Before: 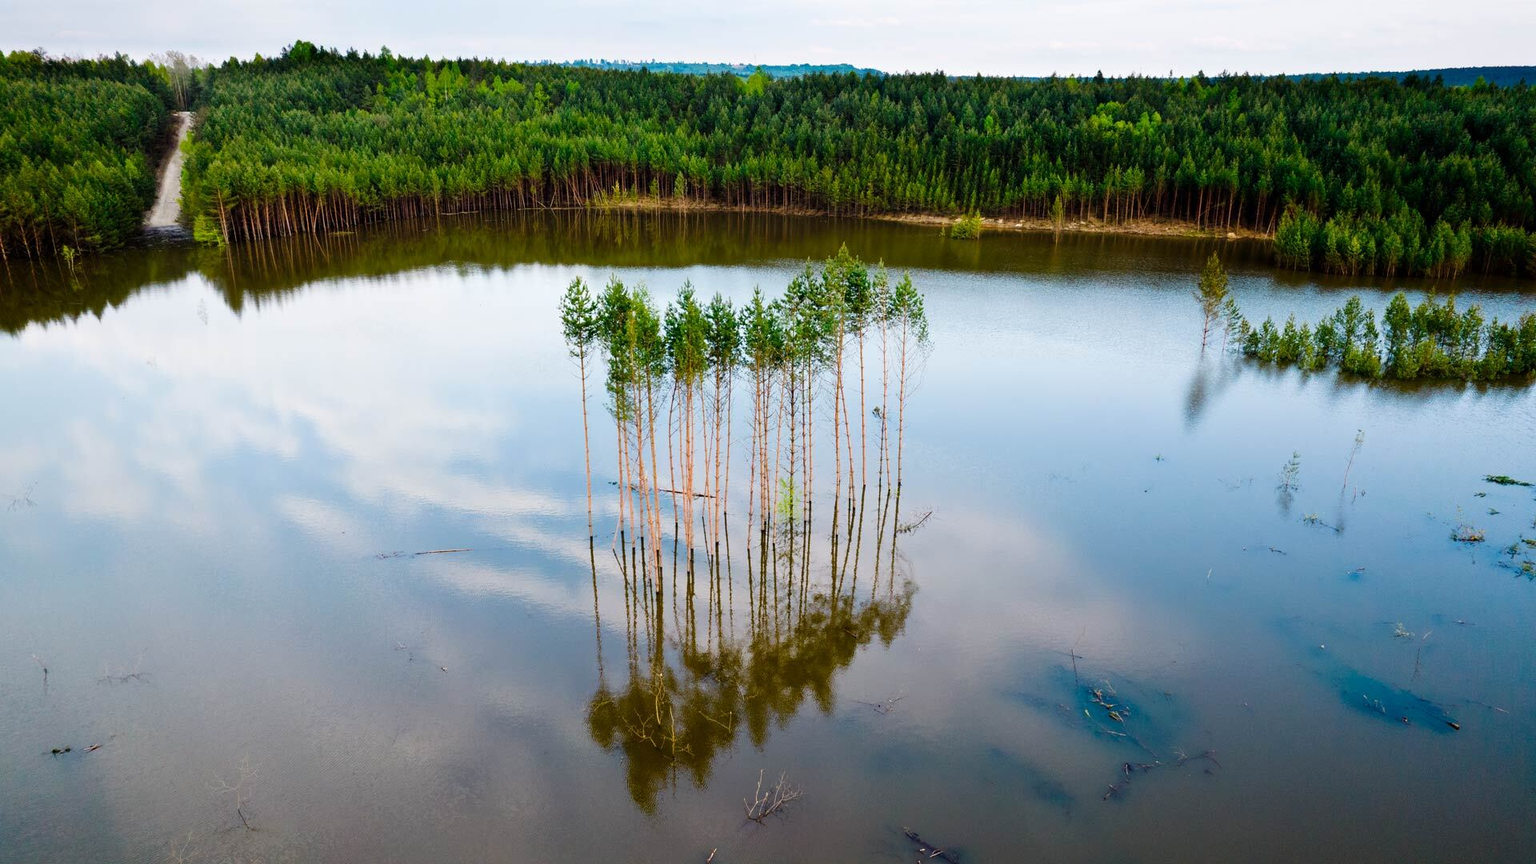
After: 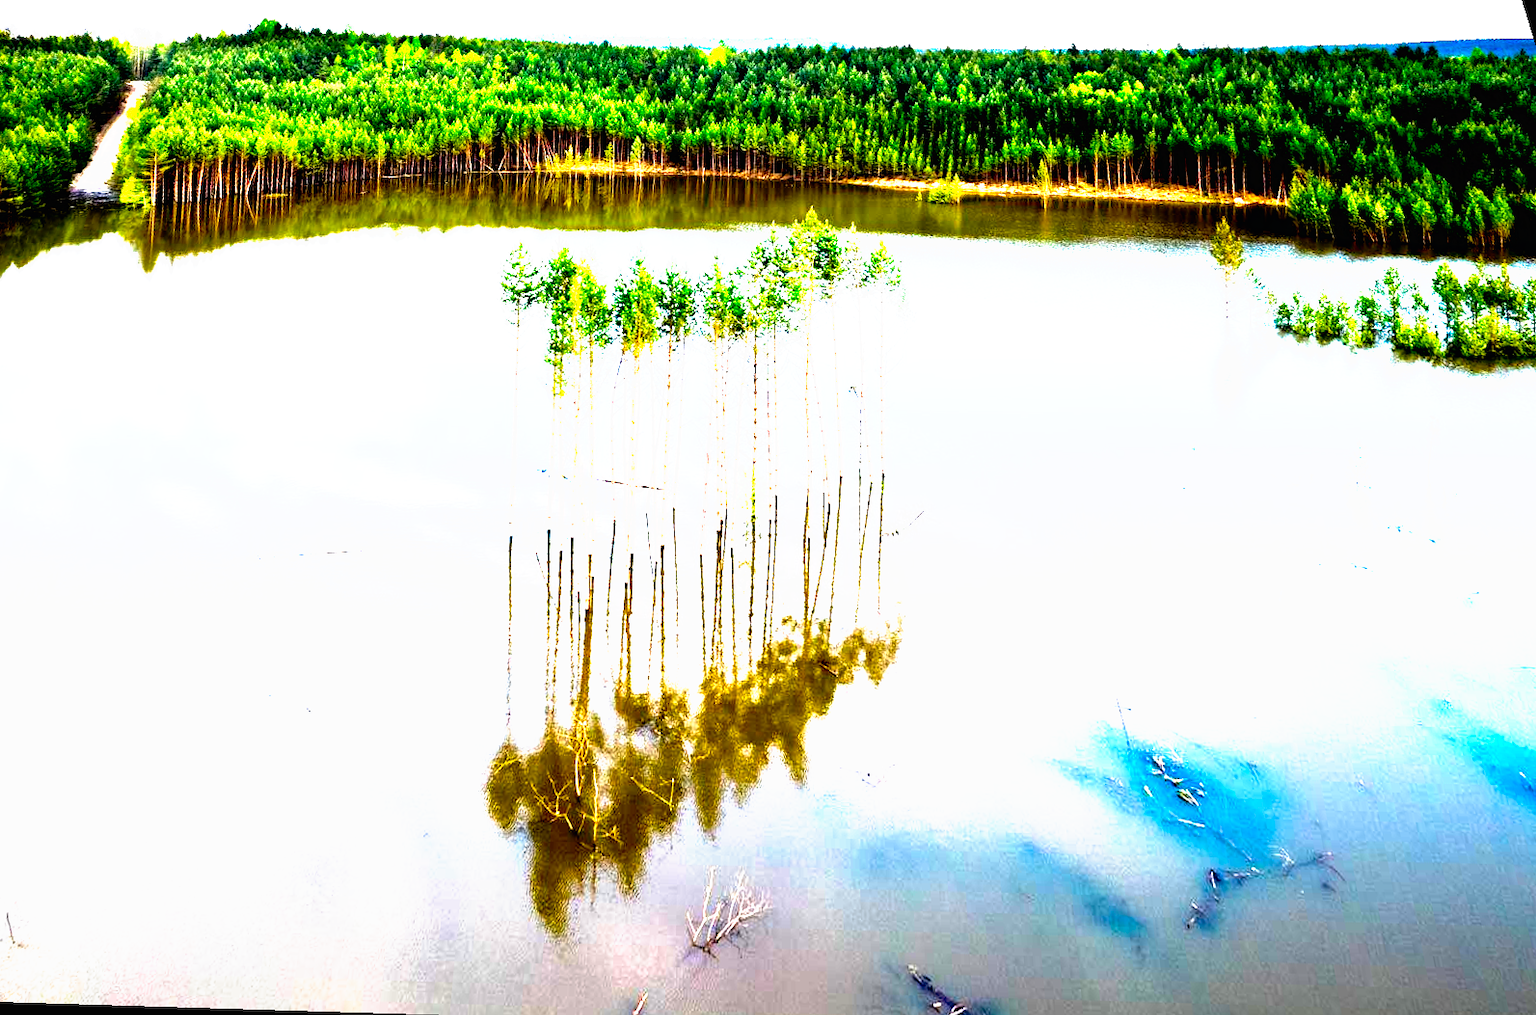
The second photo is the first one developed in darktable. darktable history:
tone curve: curves: ch0 [(0, 0) (0.003, 0.01) (0.011, 0.011) (0.025, 0.008) (0.044, 0.007) (0.069, 0.006) (0.1, 0.005) (0.136, 0.015) (0.177, 0.094) (0.224, 0.241) (0.277, 0.369) (0.335, 0.5) (0.399, 0.648) (0.468, 0.811) (0.543, 0.975) (0.623, 0.989) (0.709, 0.989) (0.801, 0.99) (0.898, 0.99) (1, 1)], preserve colors none
exposure: black level correction 0, exposure 0.7 EV, compensate exposure bias true, compensate highlight preservation false
rotate and perspective: rotation 0.72°, lens shift (vertical) -0.352, lens shift (horizontal) -0.051, crop left 0.152, crop right 0.859, crop top 0.019, crop bottom 0.964
